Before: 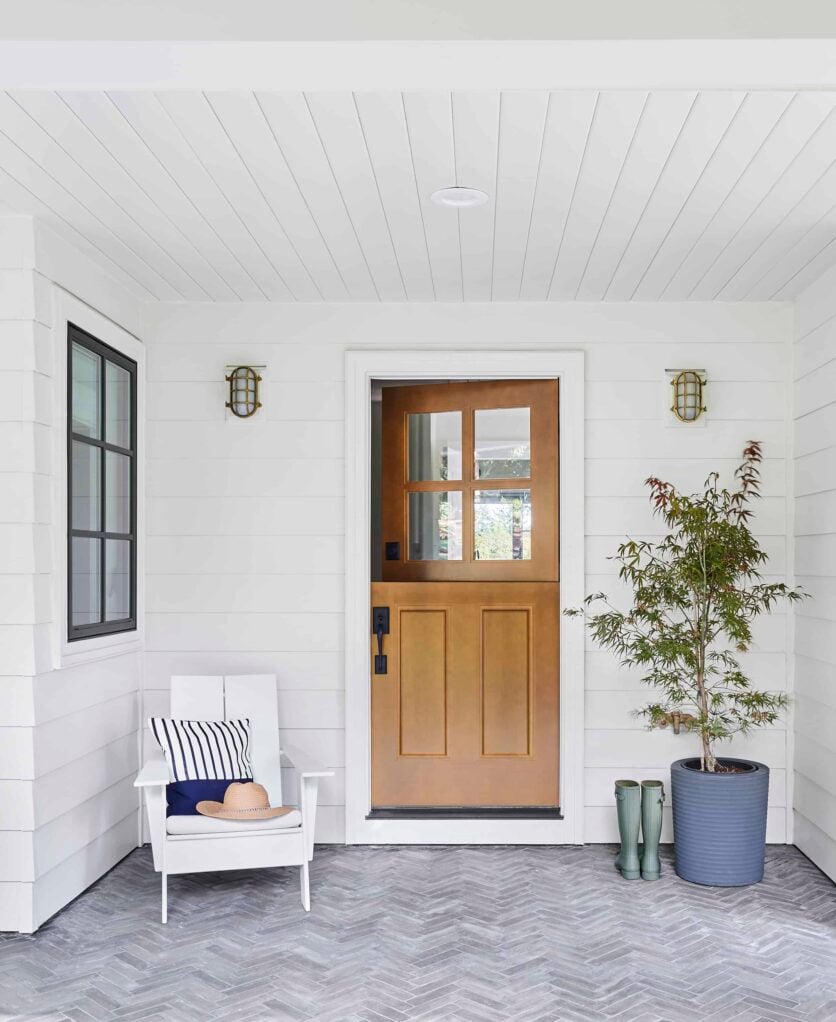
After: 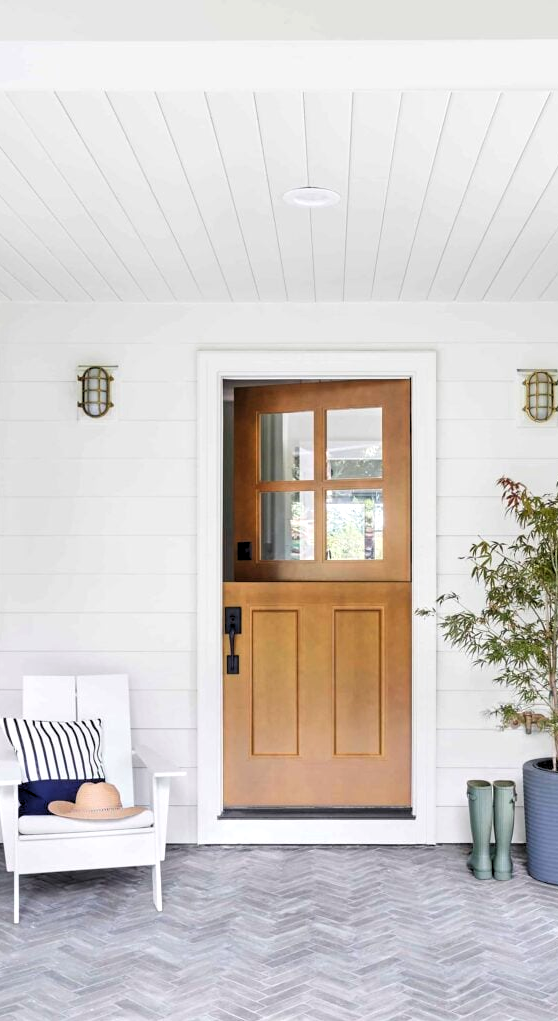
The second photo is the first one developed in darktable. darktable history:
white balance: emerald 1
crop and rotate: left 17.732%, right 15.423%
rgb levels: levels [[0.01, 0.419, 0.839], [0, 0.5, 1], [0, 0.5, 1]]
